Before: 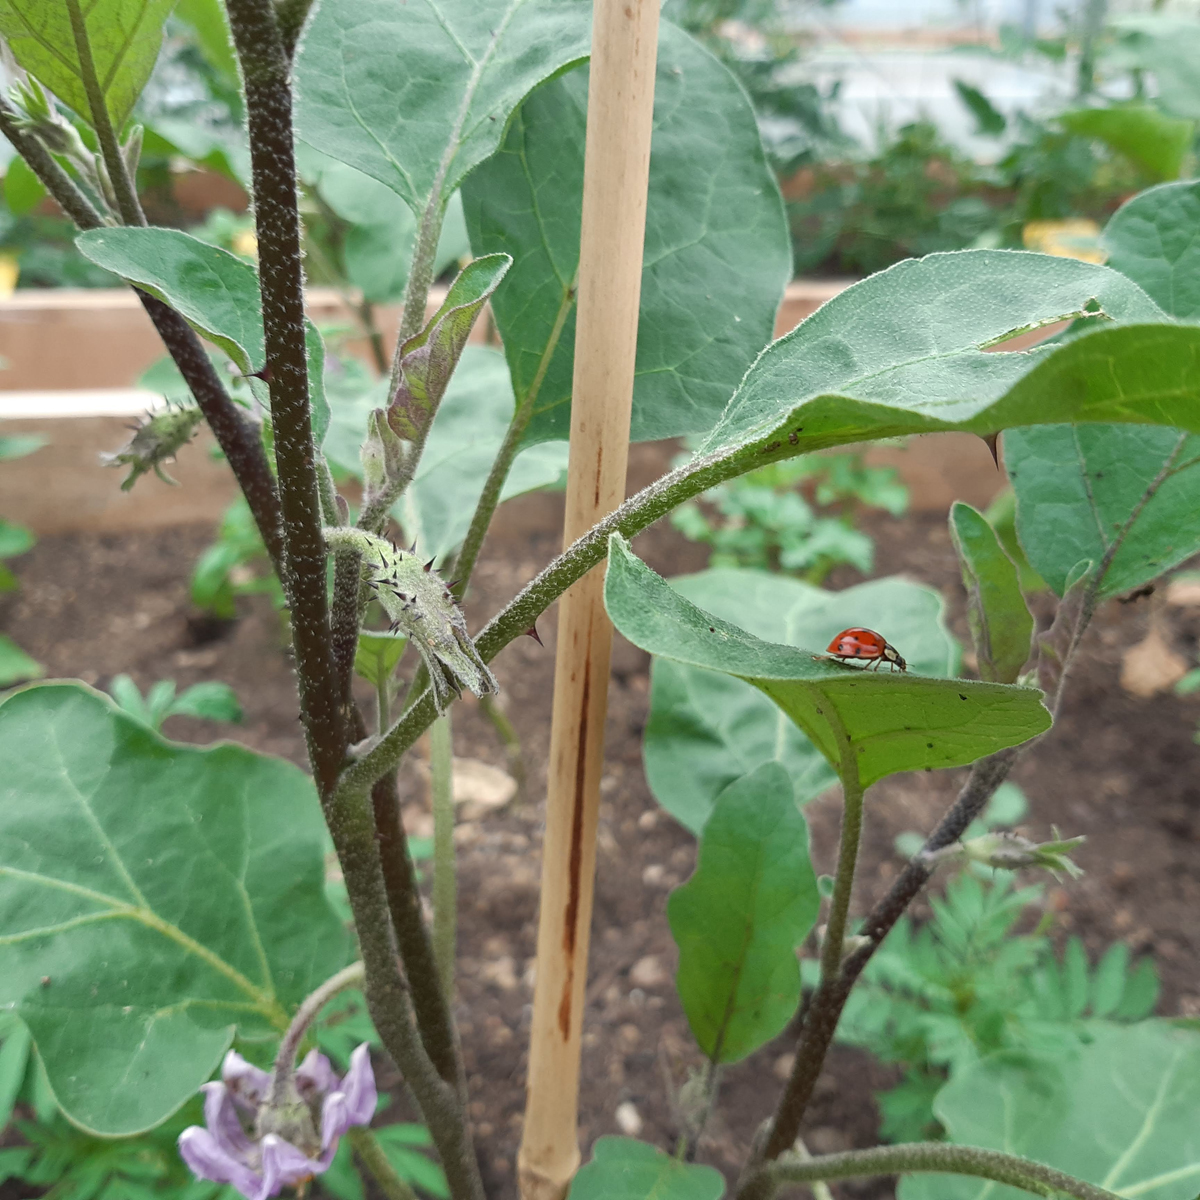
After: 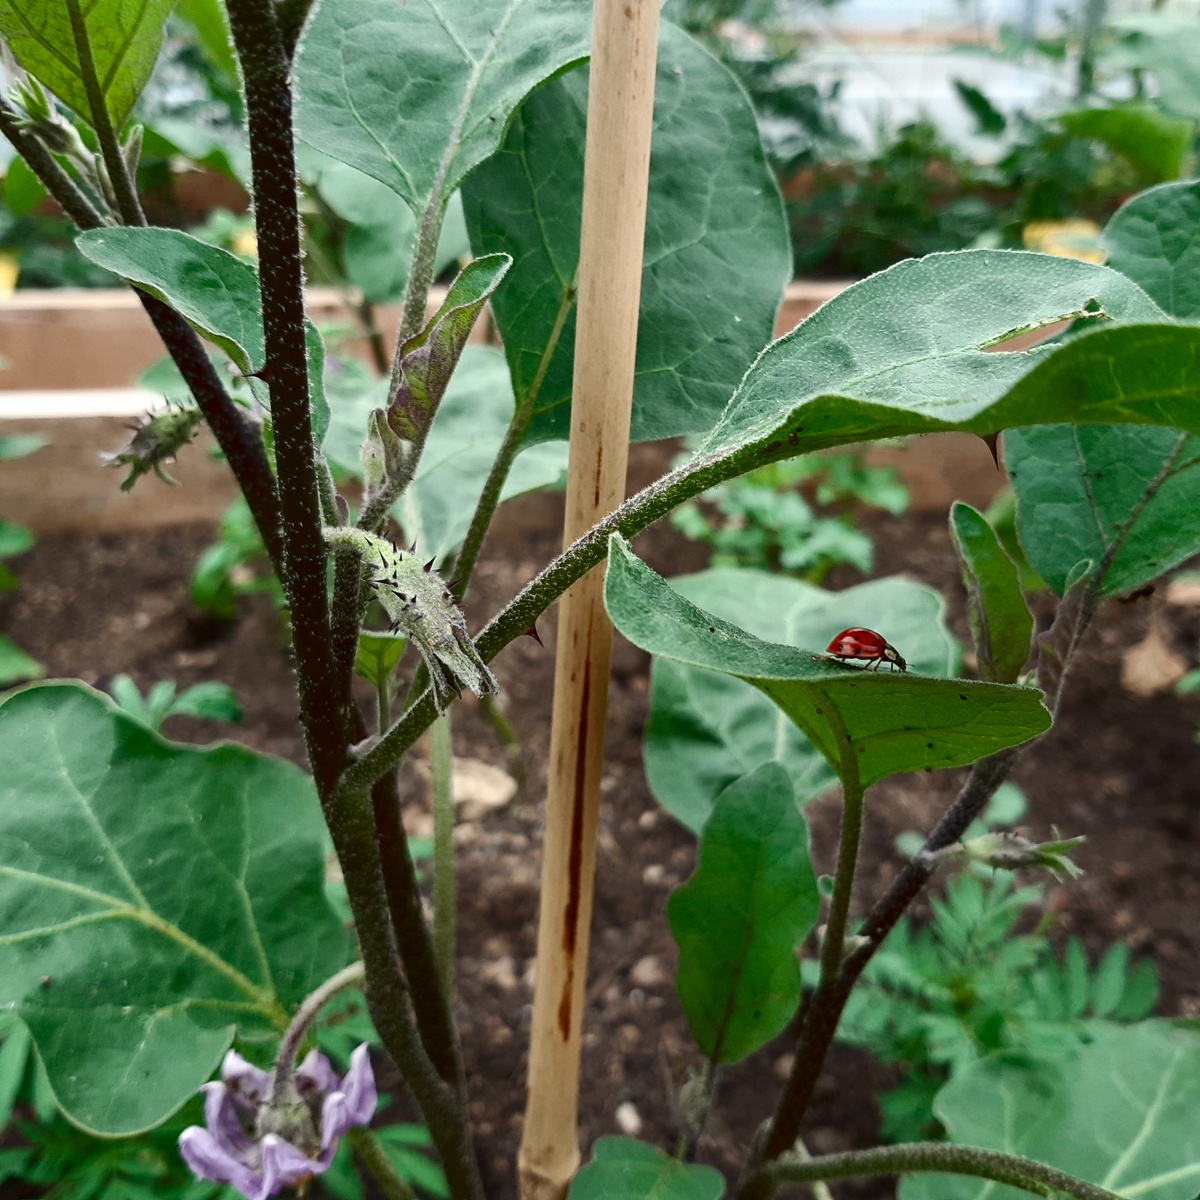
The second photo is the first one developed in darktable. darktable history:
exposure: exposure -0.021 EV, compensate highlight preservation false
contrast brightness saturation: contrast 0.19, brightness -0.24, saturation 0.11
